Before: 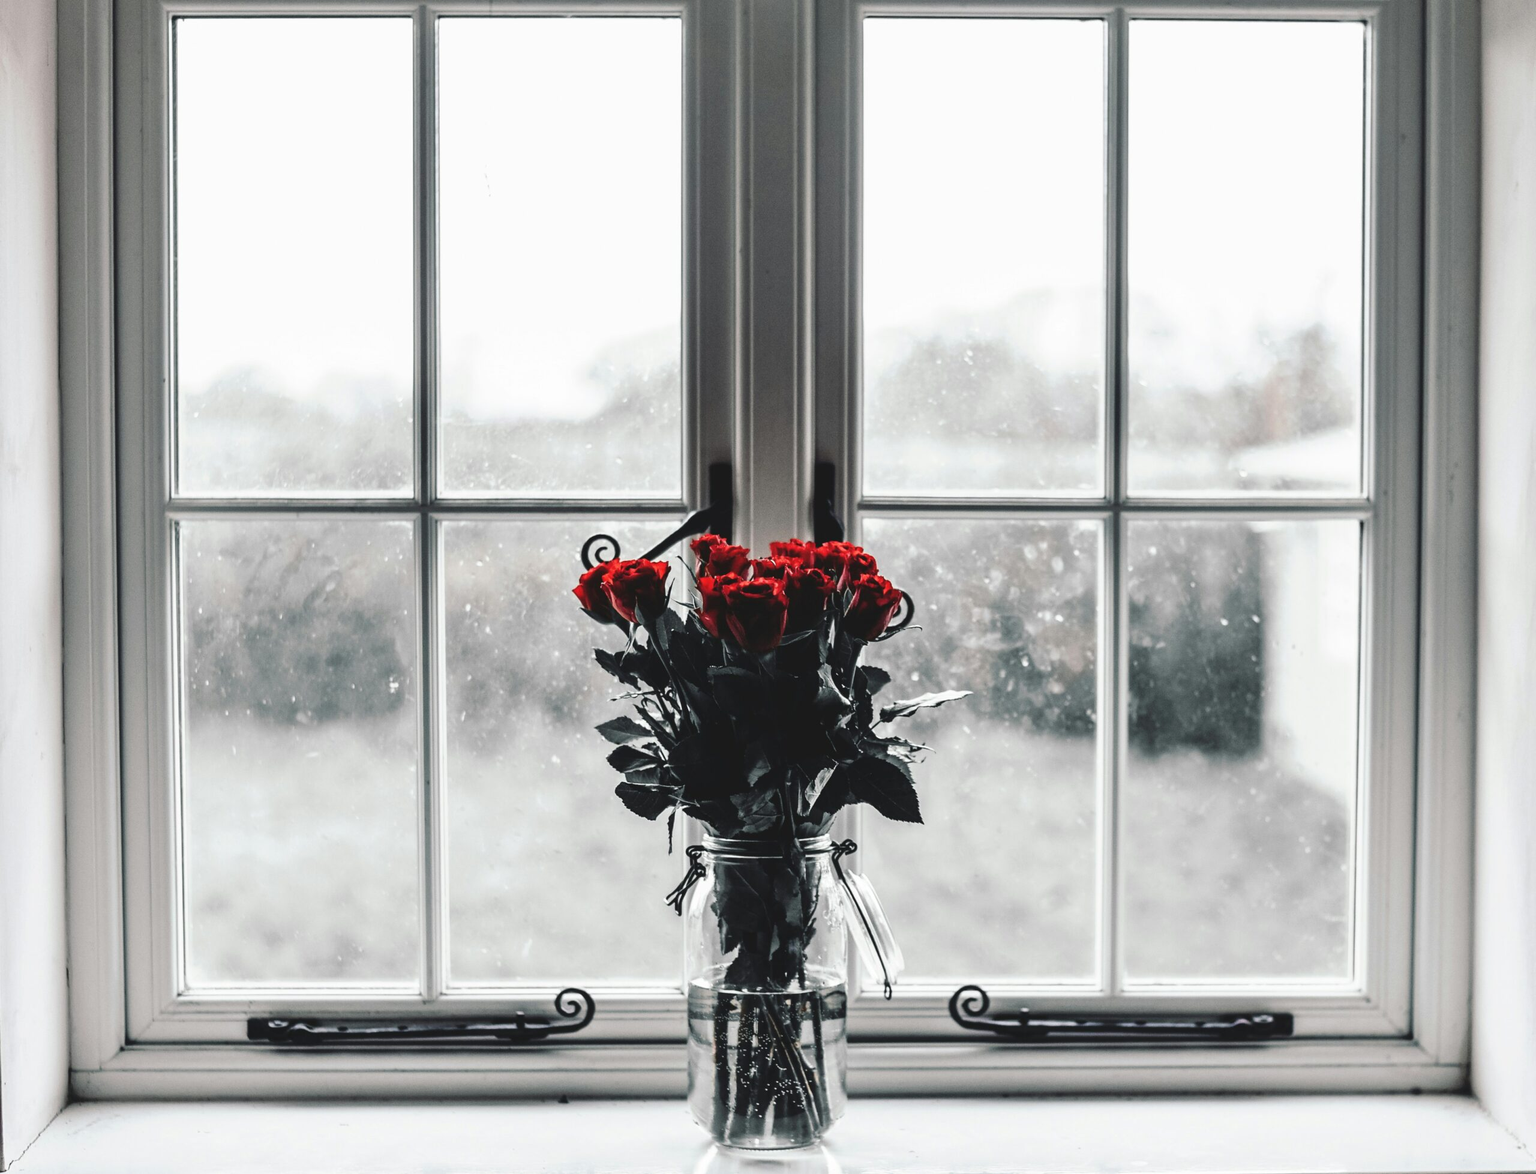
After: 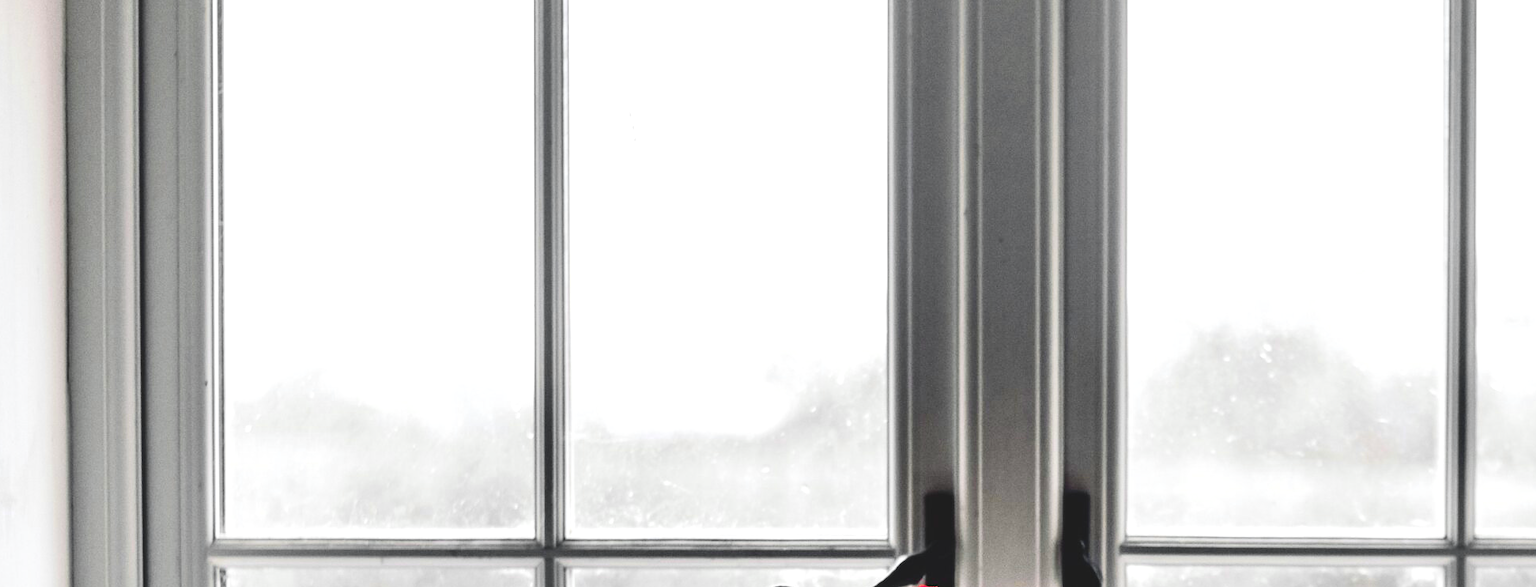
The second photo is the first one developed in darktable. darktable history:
crop: left 0.509%, top 7.629%, right 23.585%, bottom 54.366%
tone curve: curves: ch0 [(0, 0.025) (0.15, 0.143) (0.452, 0.486) (0.751, 0.788) (1, 0.961)]; ch1 [(0, 0) (0.416, 0.4) (0.476, 0.469) (0.497, 0.494) (0.546, 0.571) (0.566, 0.607) (0.62, 0.657) (1, 1)]; ch2 [(0, 0) (0.386, 0.397) (0.505, 0.498) (0.547, 0.546) (0.579, 0.58) (1, 1)], color space Lab, linked channels, preserve colors none
color zones: curves: ch0 [(0.257, 0.558) (0.75, 0.565)]; ch1 [(0.004, 0.857) (0.14, 0.416) (0.257, 0.695) (0.442, 0.032) (0.736, 0.266) (0.891, 0.741)]; ch2 [(0, 0.623) (0.112, 0.436) (0.271, 0.474) (0.516, 0.64) (0.743, 0.286)]
exposure: exposure 0.406 EV, compensate highlight preservation false
